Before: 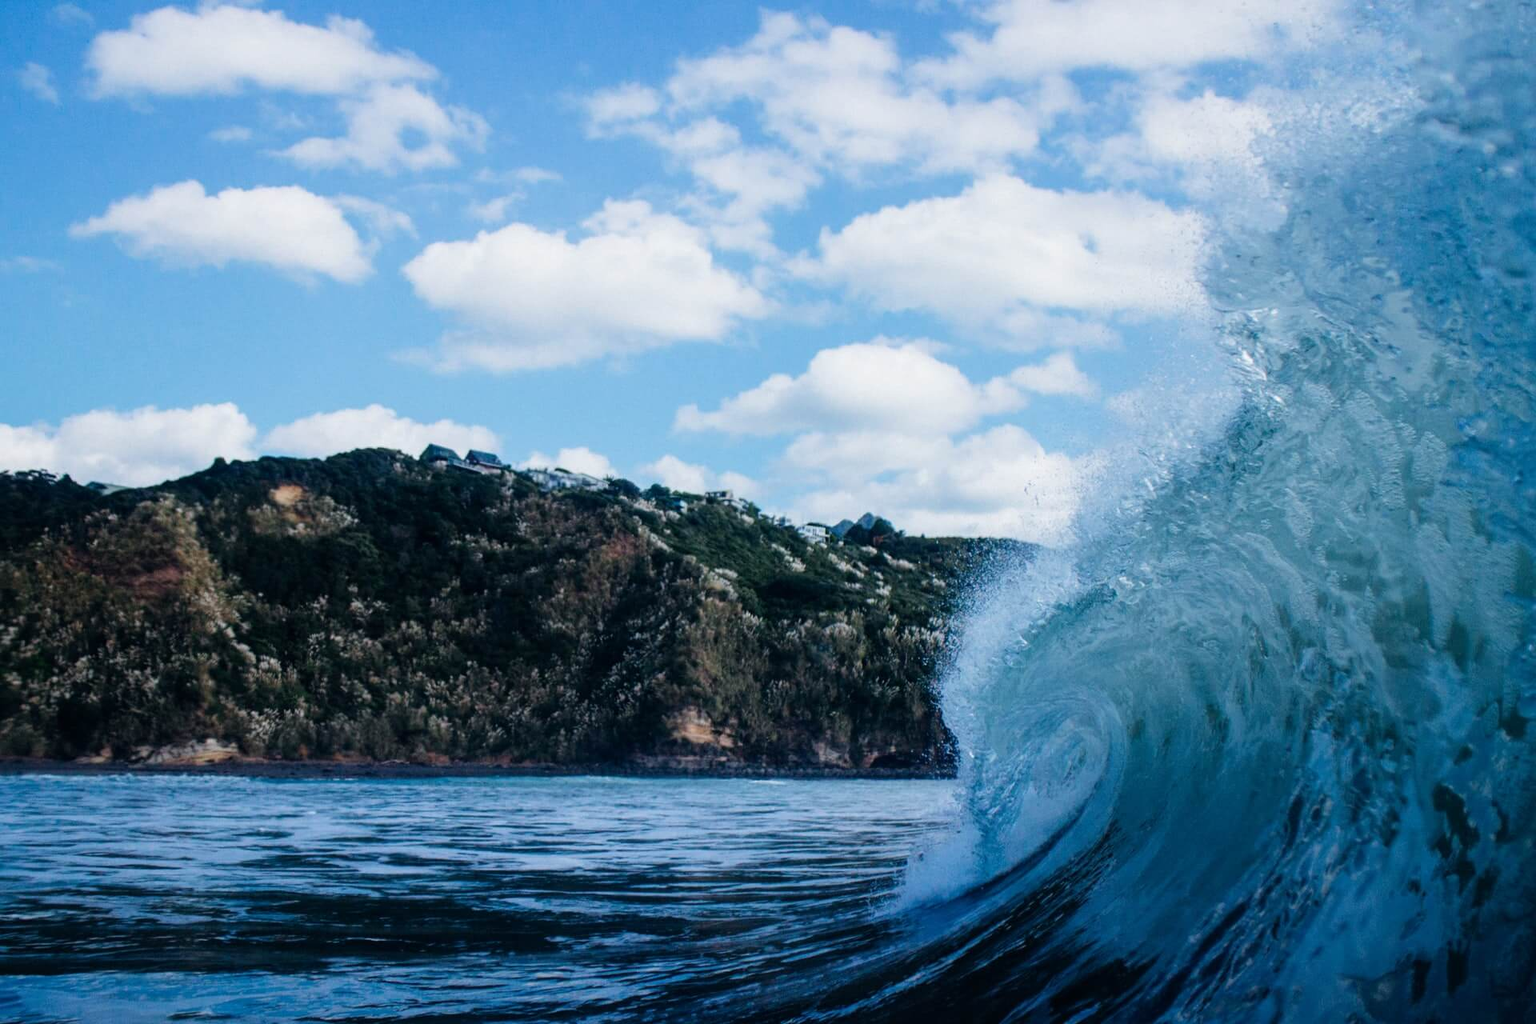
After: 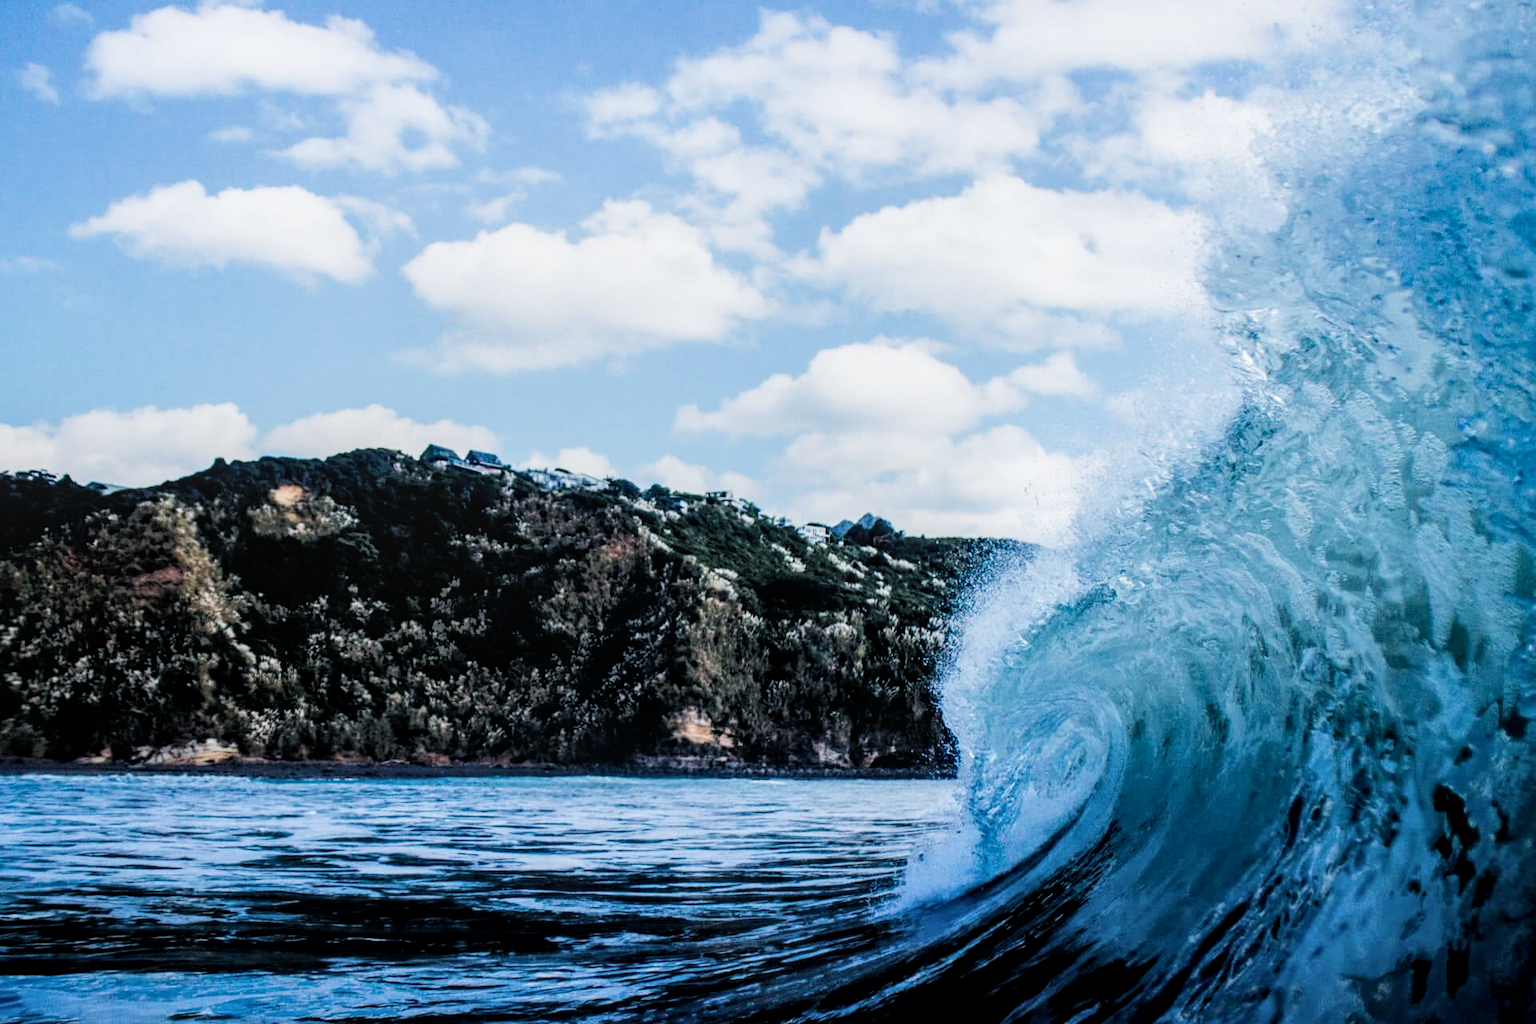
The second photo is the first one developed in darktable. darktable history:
exposure: exposure 0.606 EV, compensate highlight preservation false
local contrast: detail 130%
filmic rgb: black relative exposure -5.13 EV, white relative exposure 3.98 EV, hardness 2.88, contrast 1.3, highlights saturation mix -31.14%
shadows and highlights: shadows 62.4, white point adjustment 0.349, highlights -34.13, compress 83.66%, highlights color adjustment 0.238%
